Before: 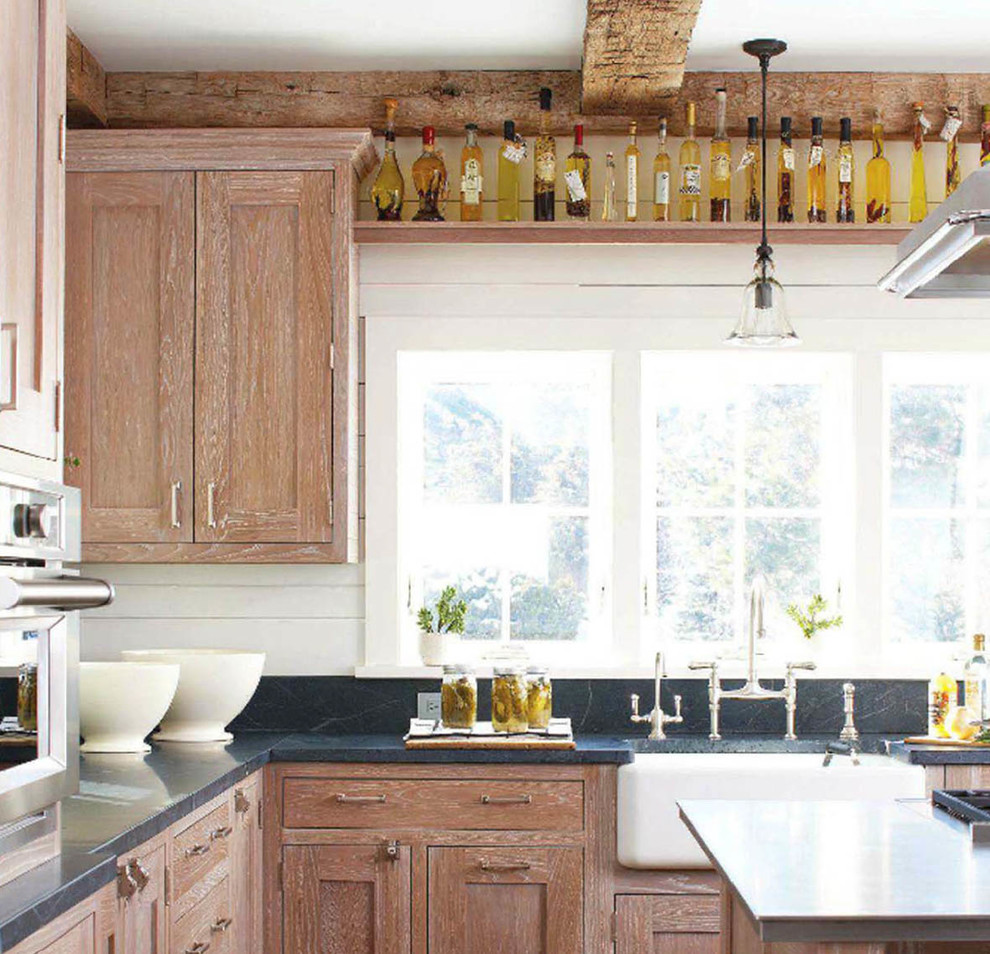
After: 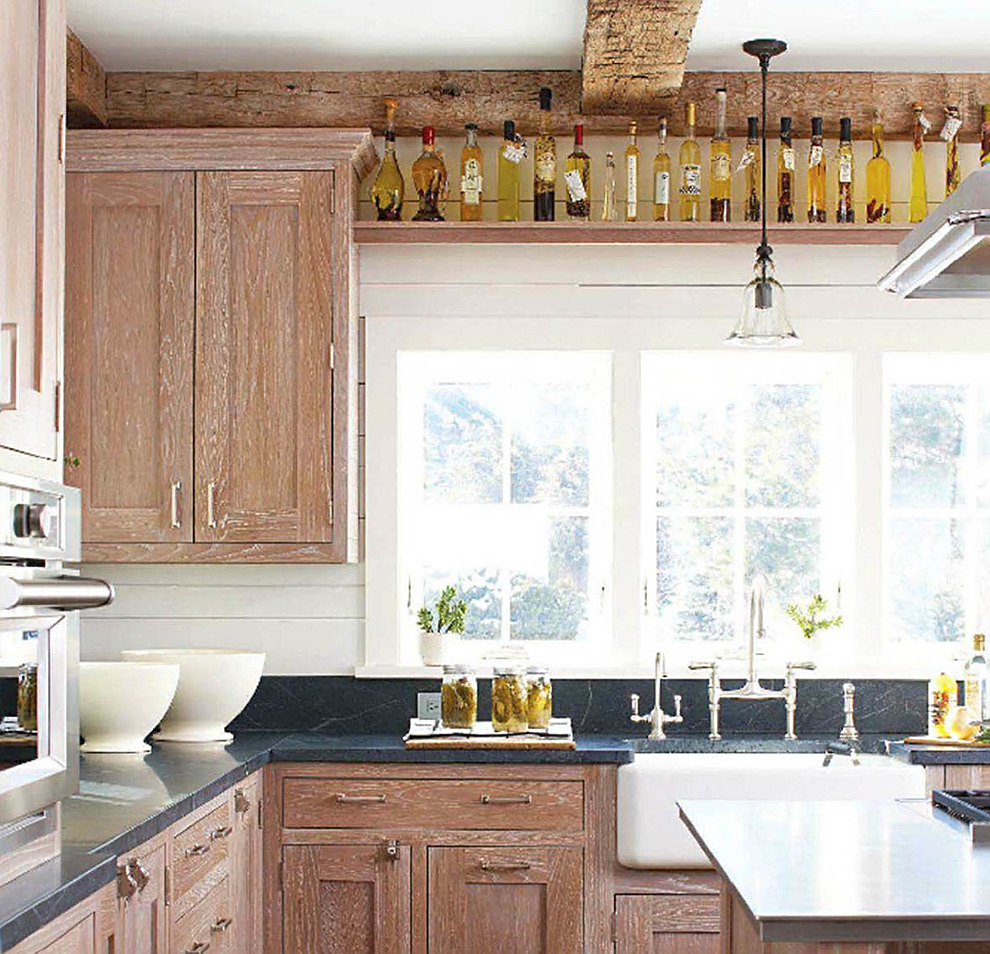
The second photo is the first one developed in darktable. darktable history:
base curve: curves: ch0 [(0, 0) (0.297, 0.298) (1, 1)]
sharpen: on, module defaults
